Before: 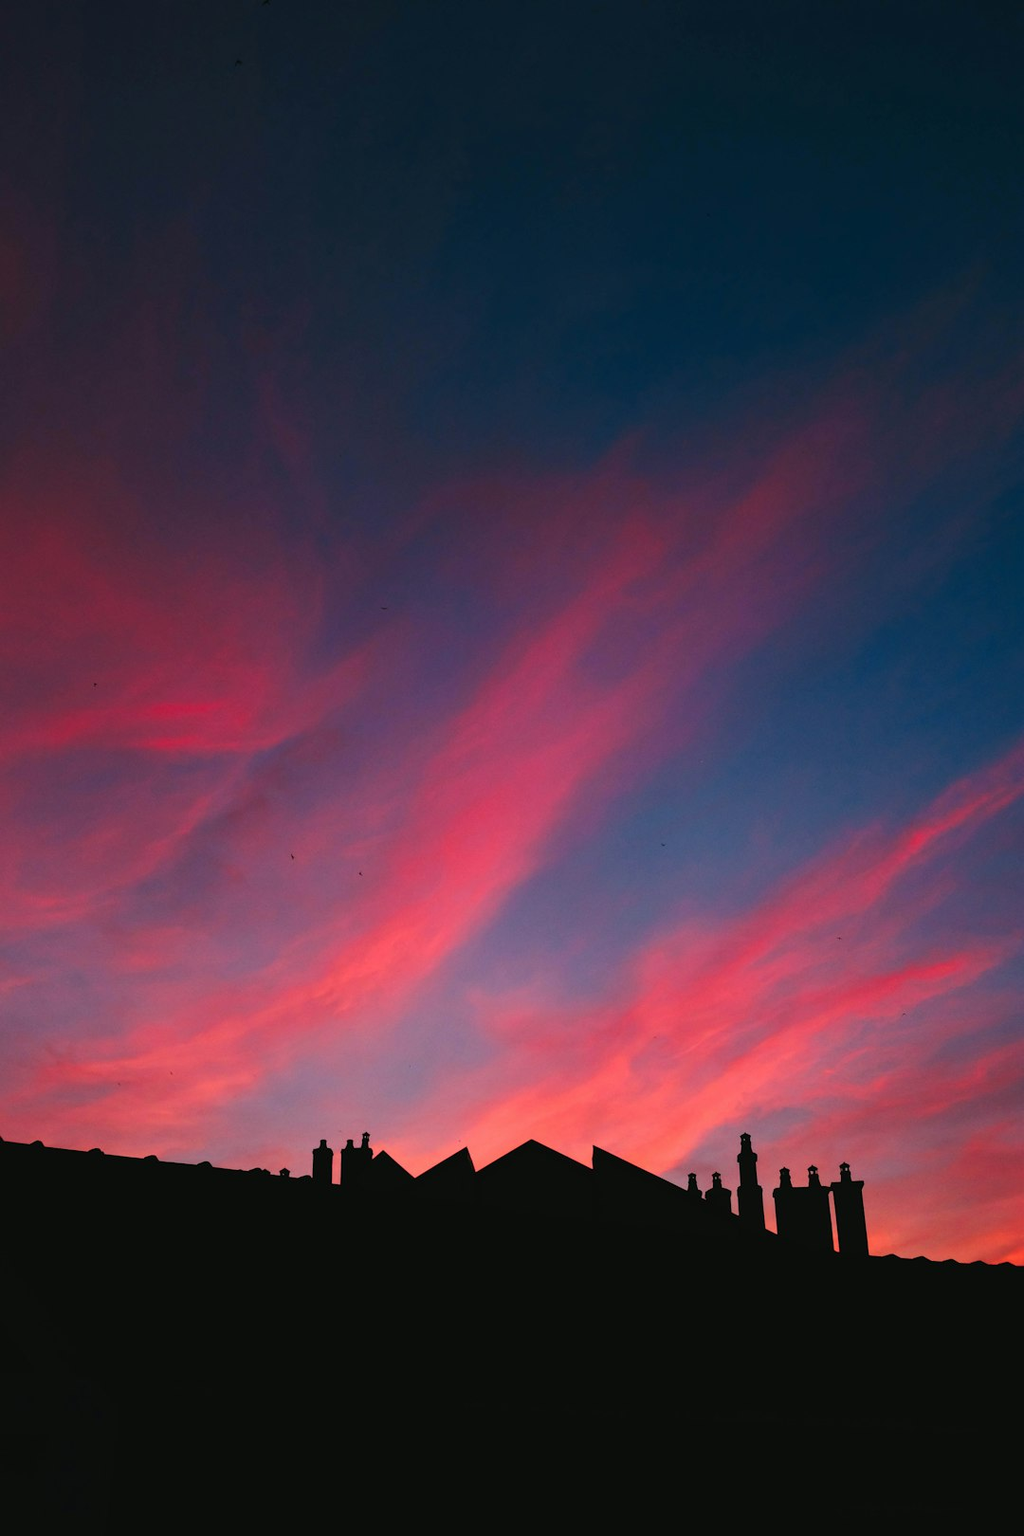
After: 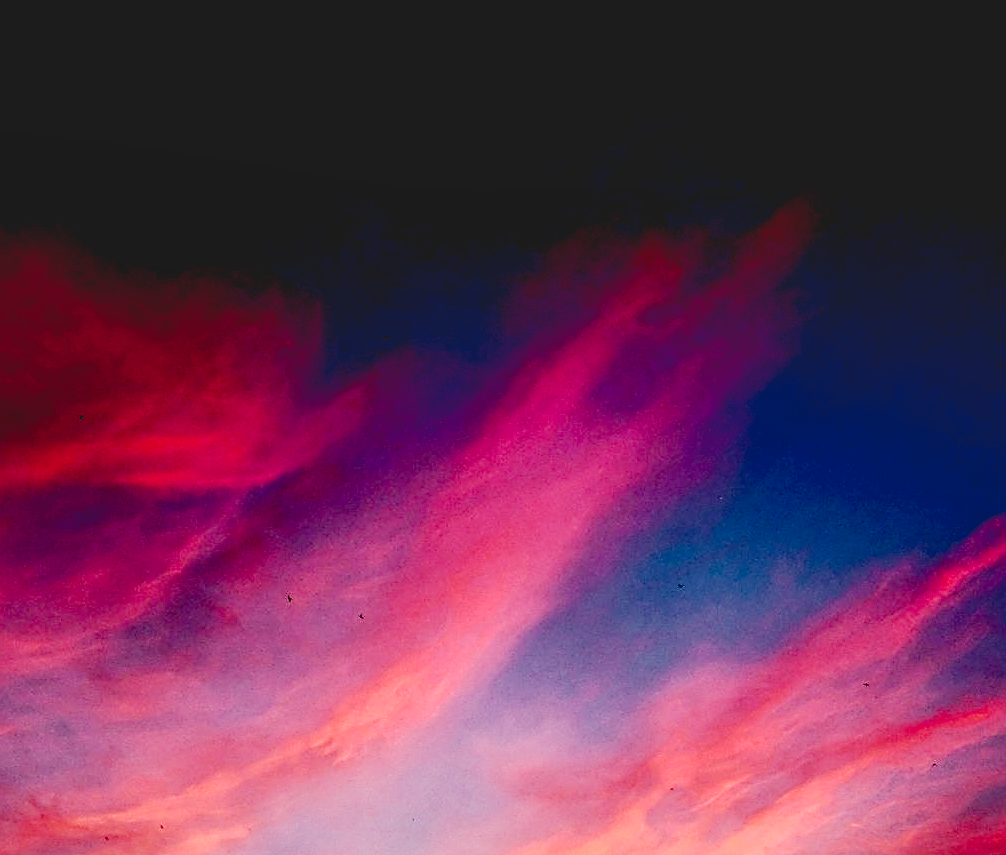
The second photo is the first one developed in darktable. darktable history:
sharpen: radius 2.706, amount 0.672
crop: left 1.823%, top 18.836%, right 4.98%, bottom 28.362%
contrast brightness saturation: contrast 0.274
local contrast: on, module defaults
exposure: black level correction -0.003, exposure 0.031 EV, compensate highlight preservation false
base curve: curves: ch0 [(0.065, 0.026) (0.236, 0.358) (0.53, 0.546) (0.777, 0.841) (0.924, 0.992)], preserve colors none
